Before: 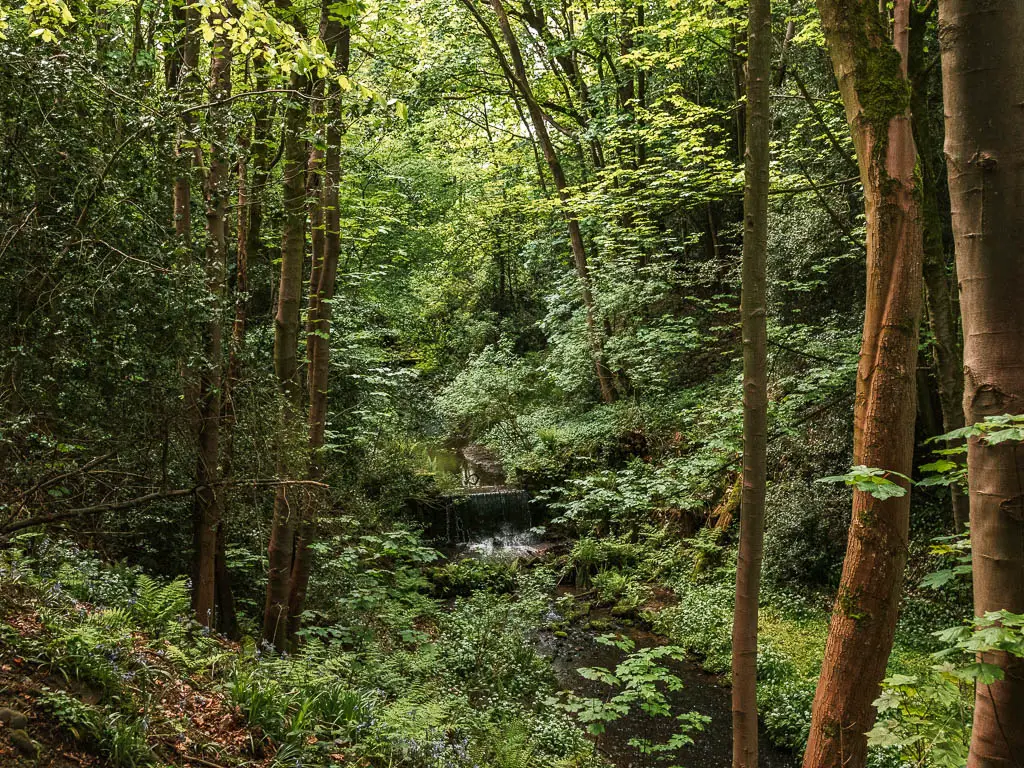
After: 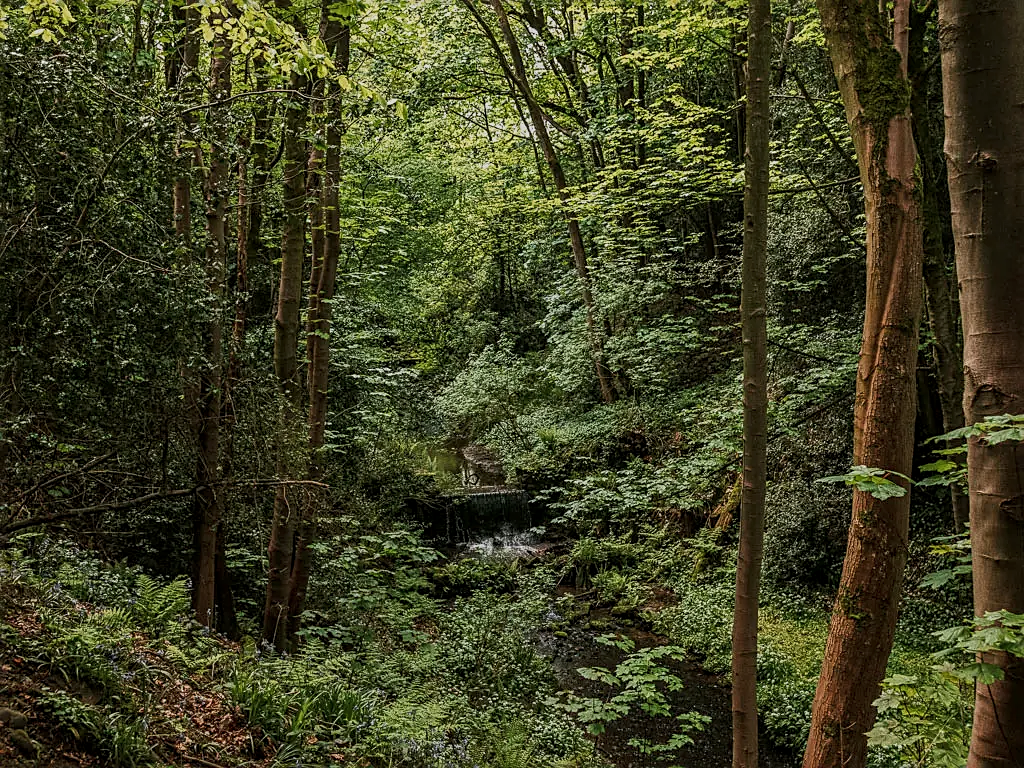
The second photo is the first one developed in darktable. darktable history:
exposure: black level correction 0, exposure -0.703 EV, compensate exposure bias true, compensate highlight preservation false
sharpen: on, module defaults
local contrast: on, module defaults
